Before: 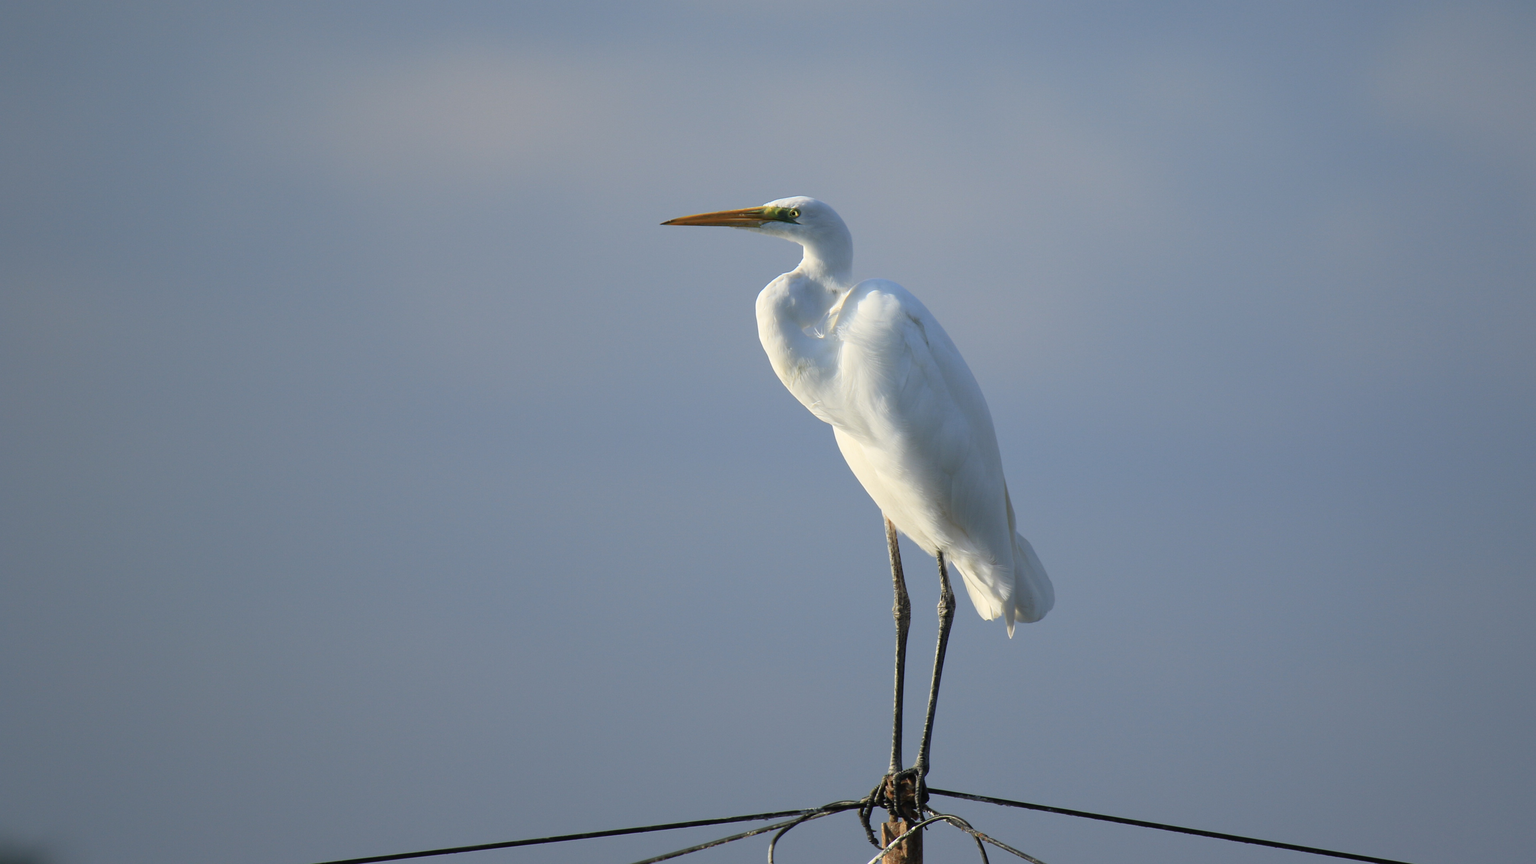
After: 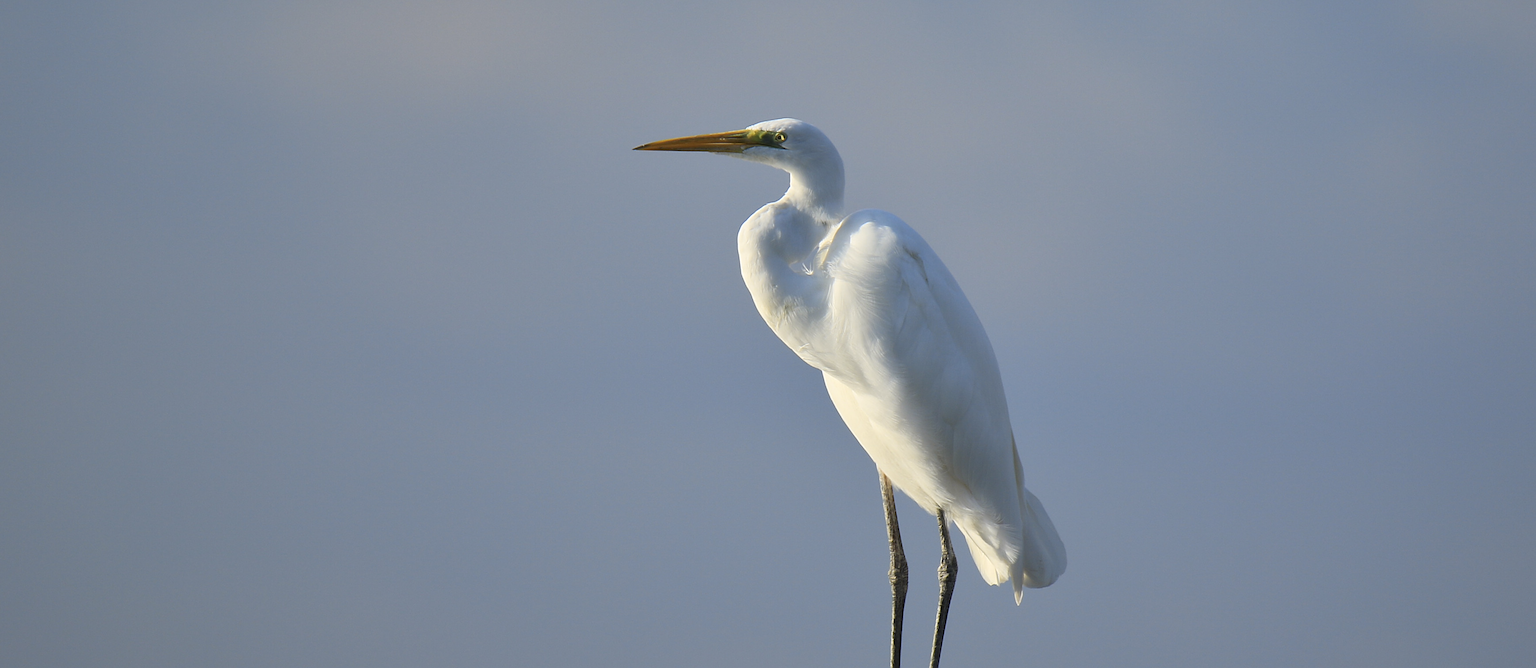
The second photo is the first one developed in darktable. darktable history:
shadows and highlights: radius 133.83, soften with gaussian
haze removal: strength -0.09, adaptive false
crop: left 5.596%, top 10.314%, right 3.534%, bottom 19.395%
sharpen: on, module defaults
color contrast: green-magenta contrast 0.8, blue-yellow contrast 1.1, unbound 0
